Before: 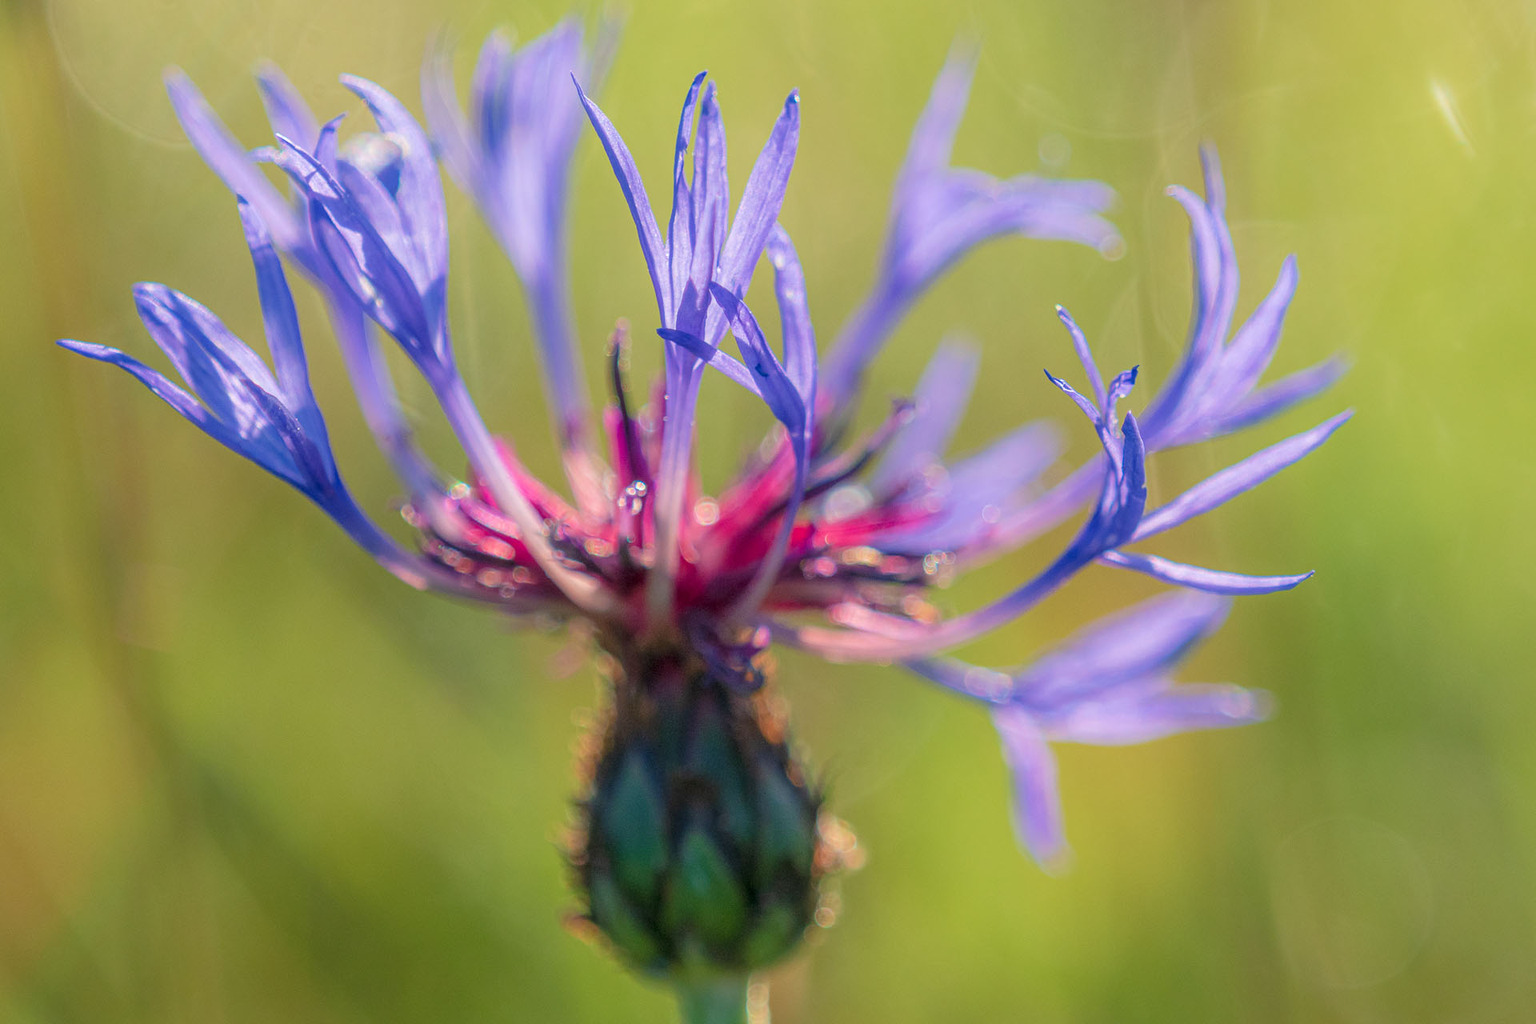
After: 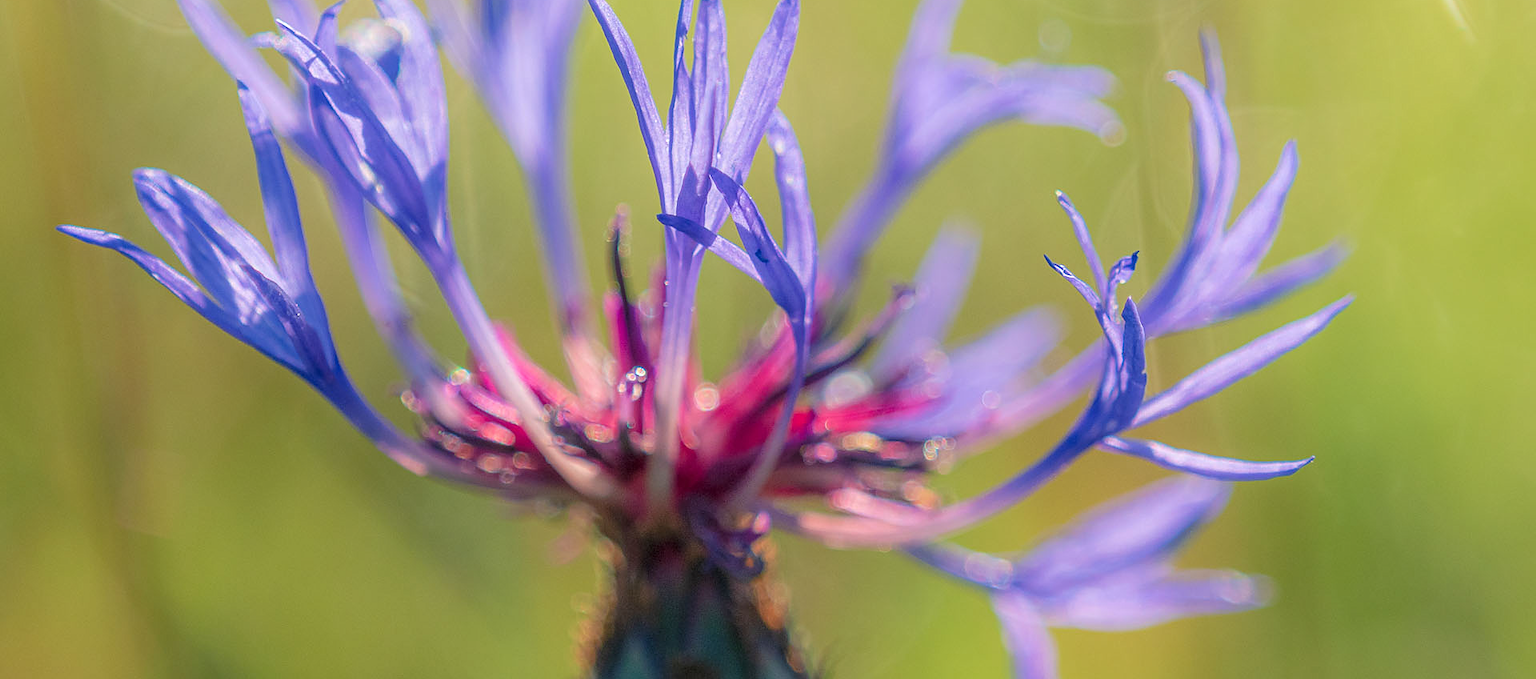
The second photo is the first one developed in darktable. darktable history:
tone equalizer: on, module defaults
sharpen: radius 1.045
crop: top 11.177%, bottom 22.433%
